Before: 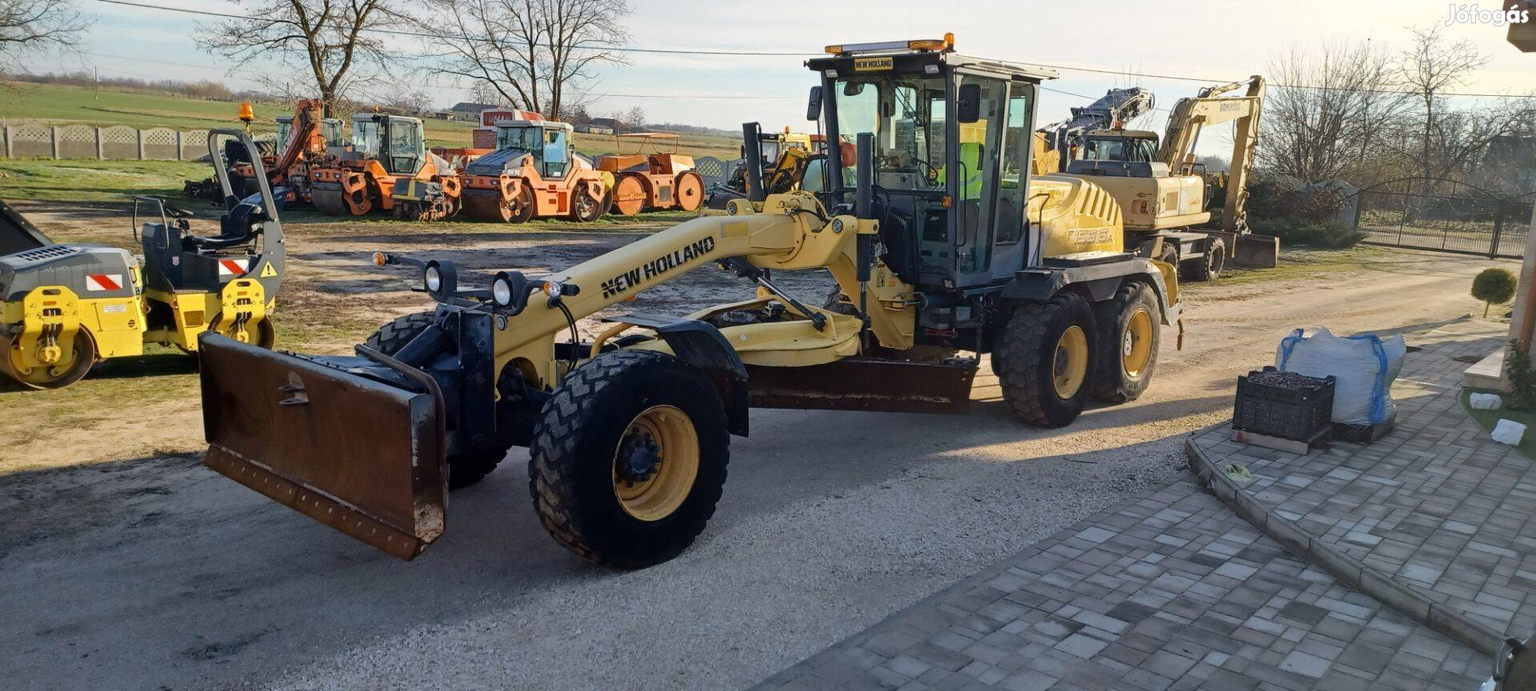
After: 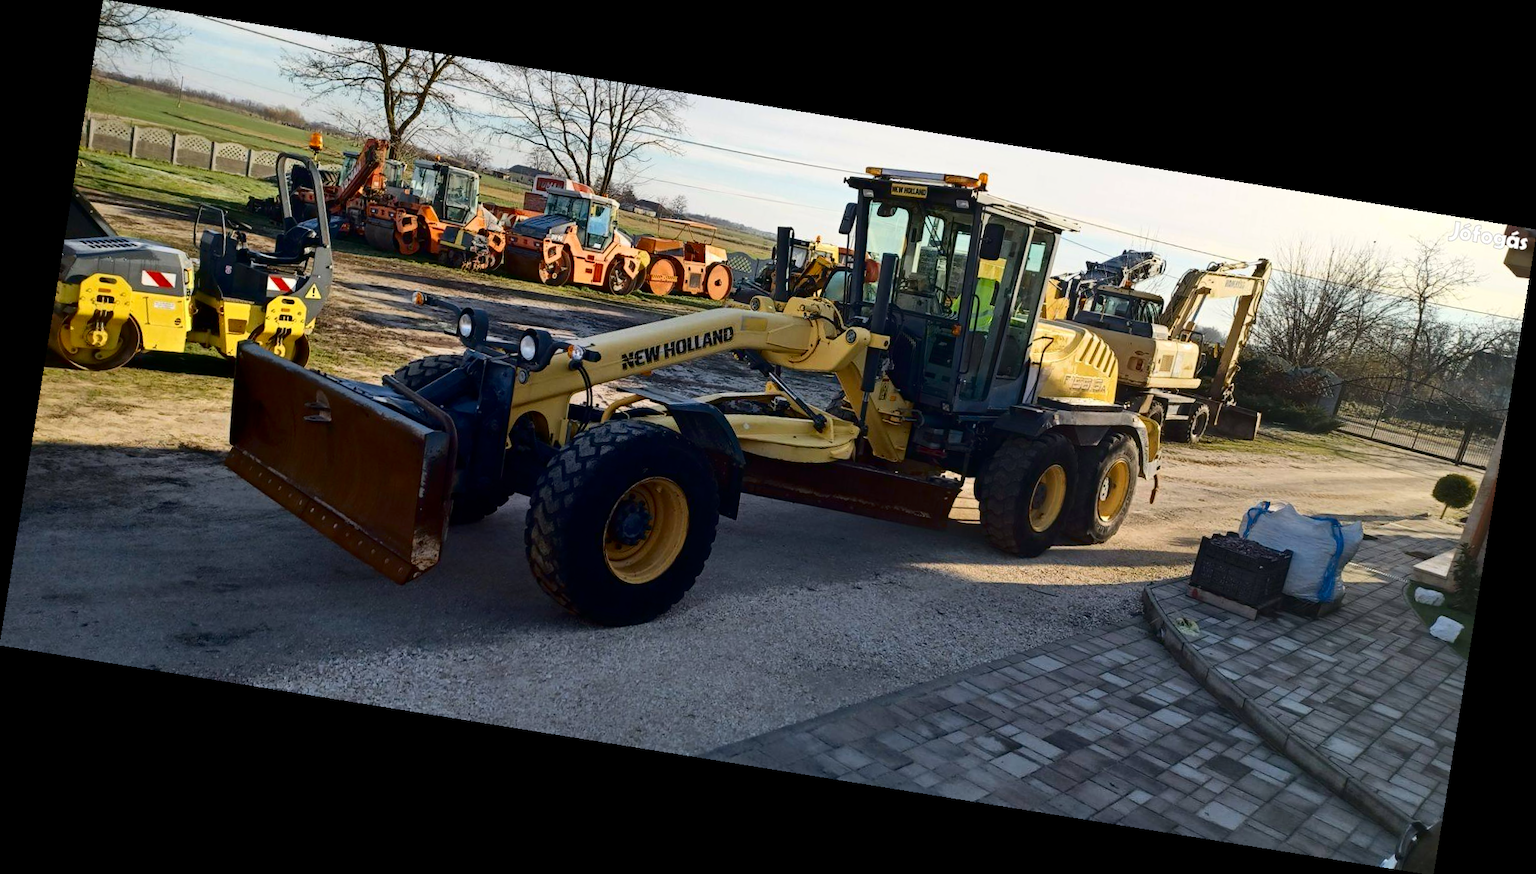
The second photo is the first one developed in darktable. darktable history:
contrast brightness saturation: contrast 0.2, brightness -0.11, saturation 0.1
rotate and perspective: rotation 9.12°, automatic cropping off
